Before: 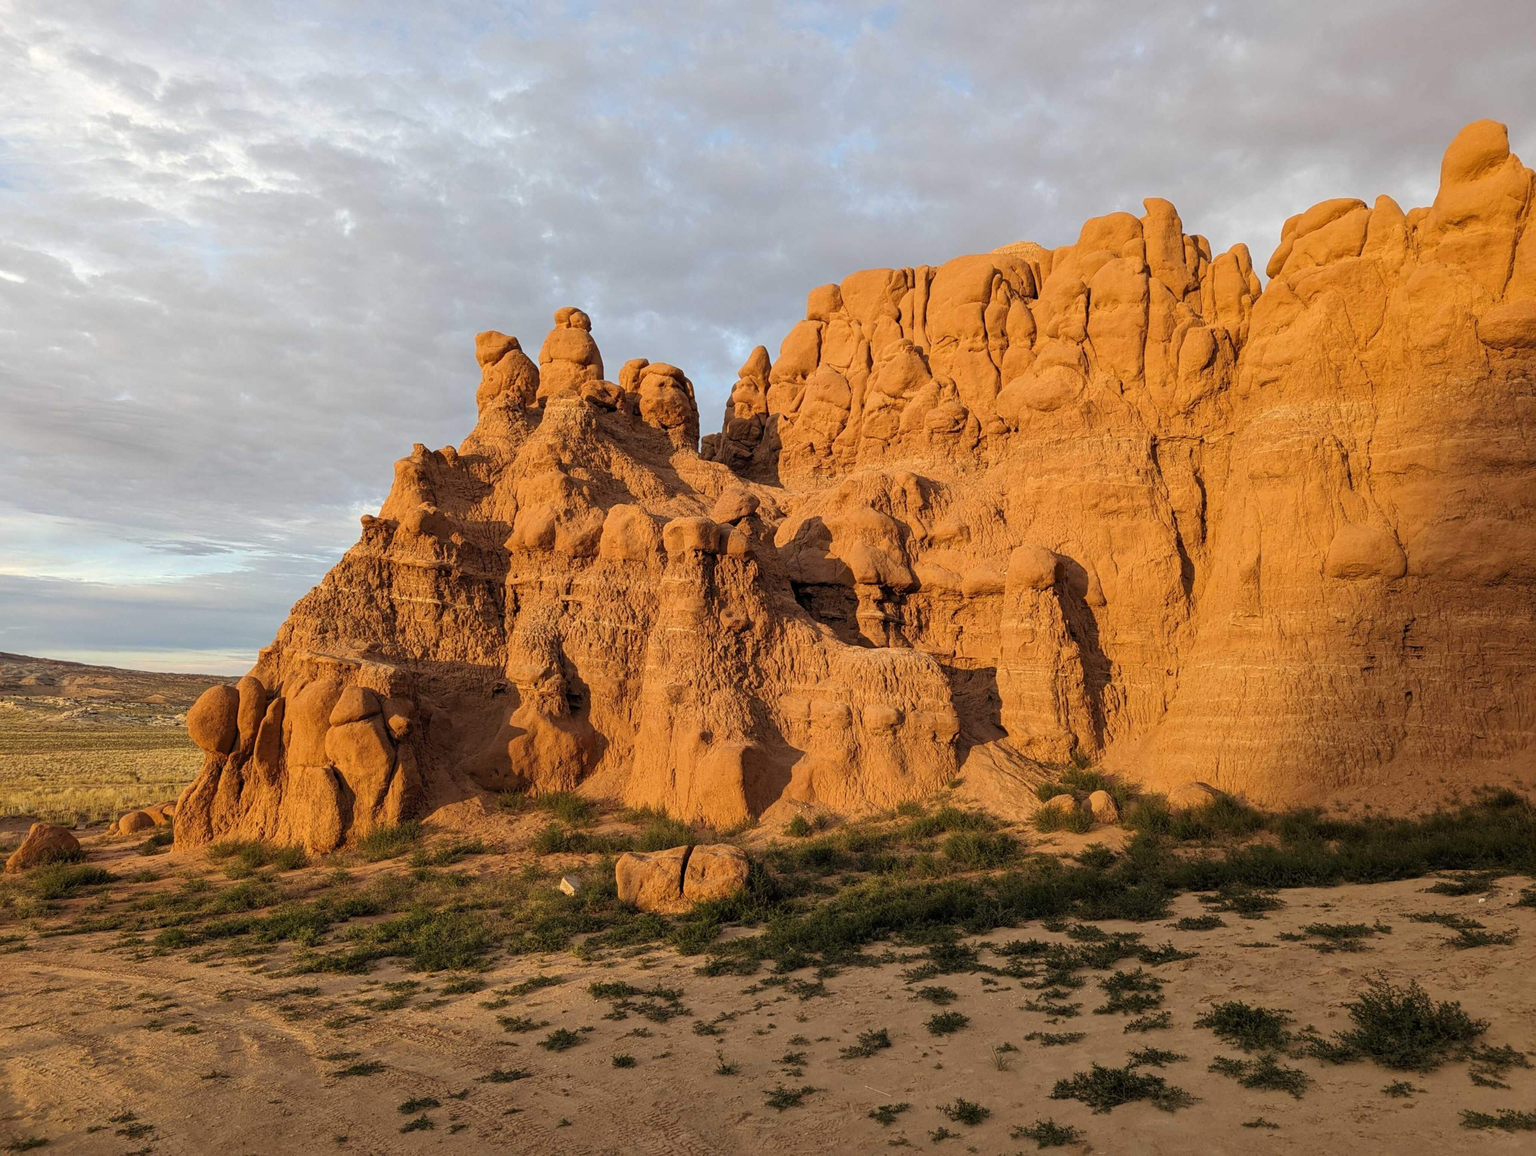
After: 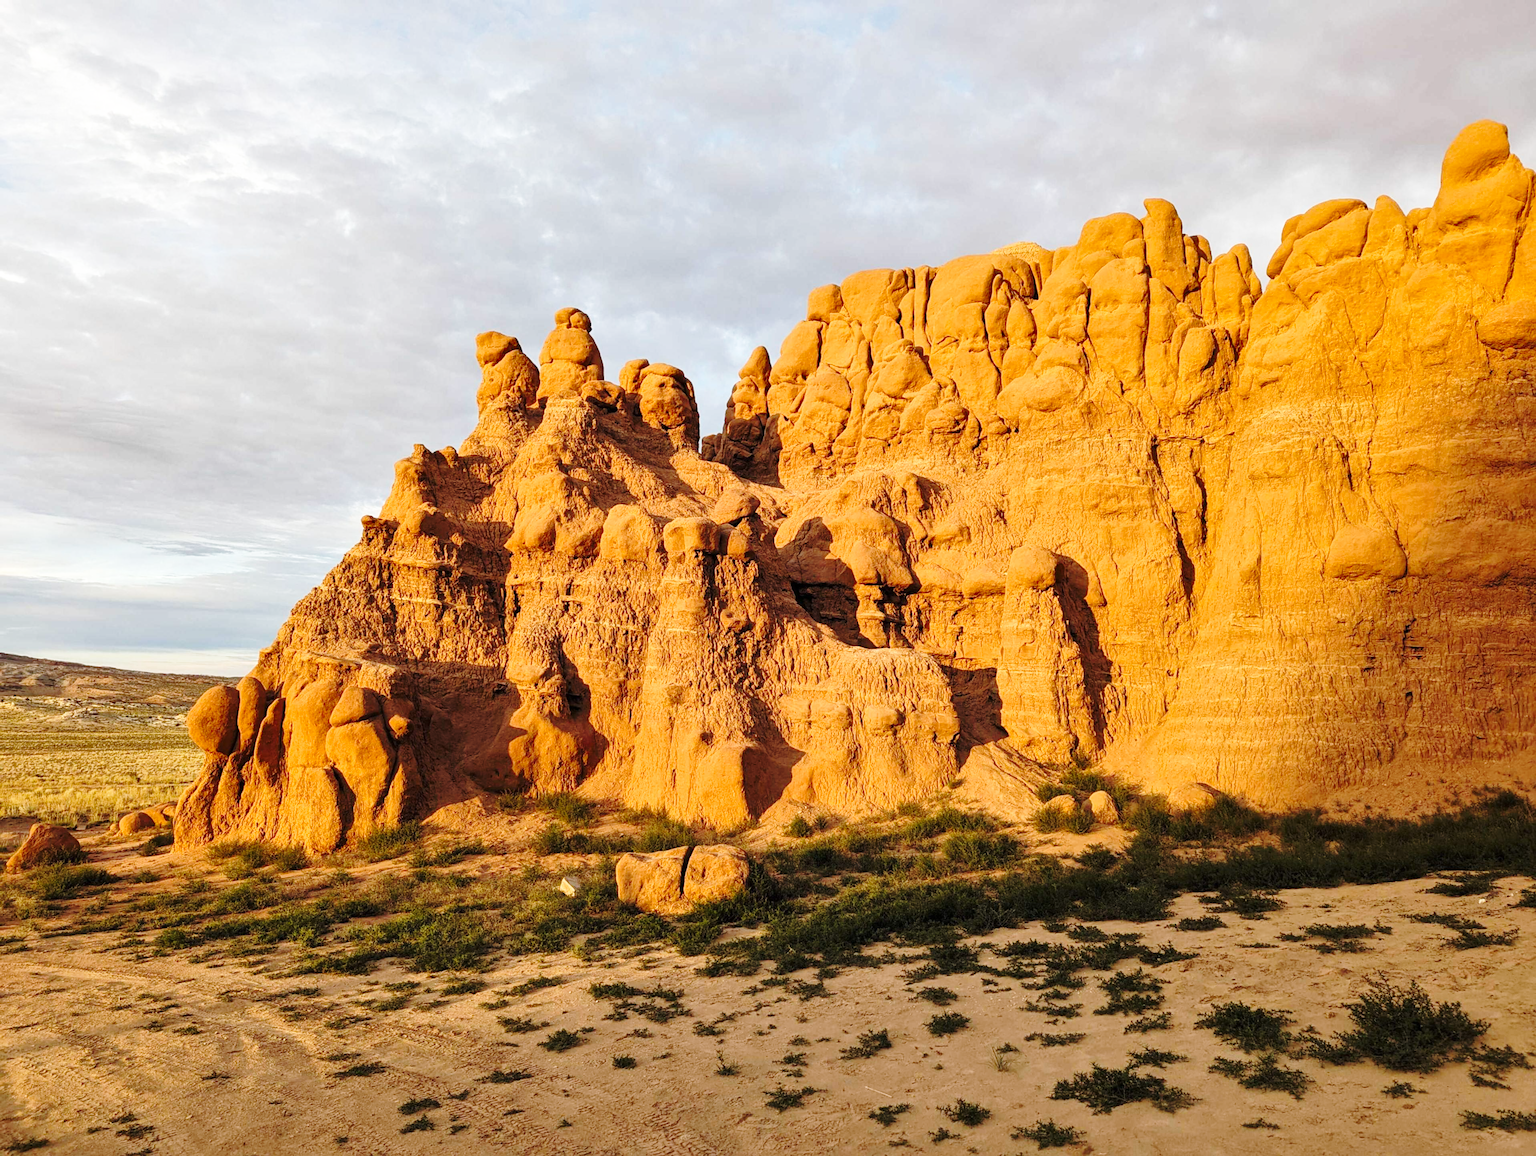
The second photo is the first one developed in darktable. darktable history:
base curve: curves: ch0 [(0, 0) (0.036, 0.037) (0.121, 0.228) (0.46, 0.76) (0.859, 0.983) (1, 1)], preserve colors none
shadows and highlights: shadows 20.91, highlights -35.45, soften with gaussian
